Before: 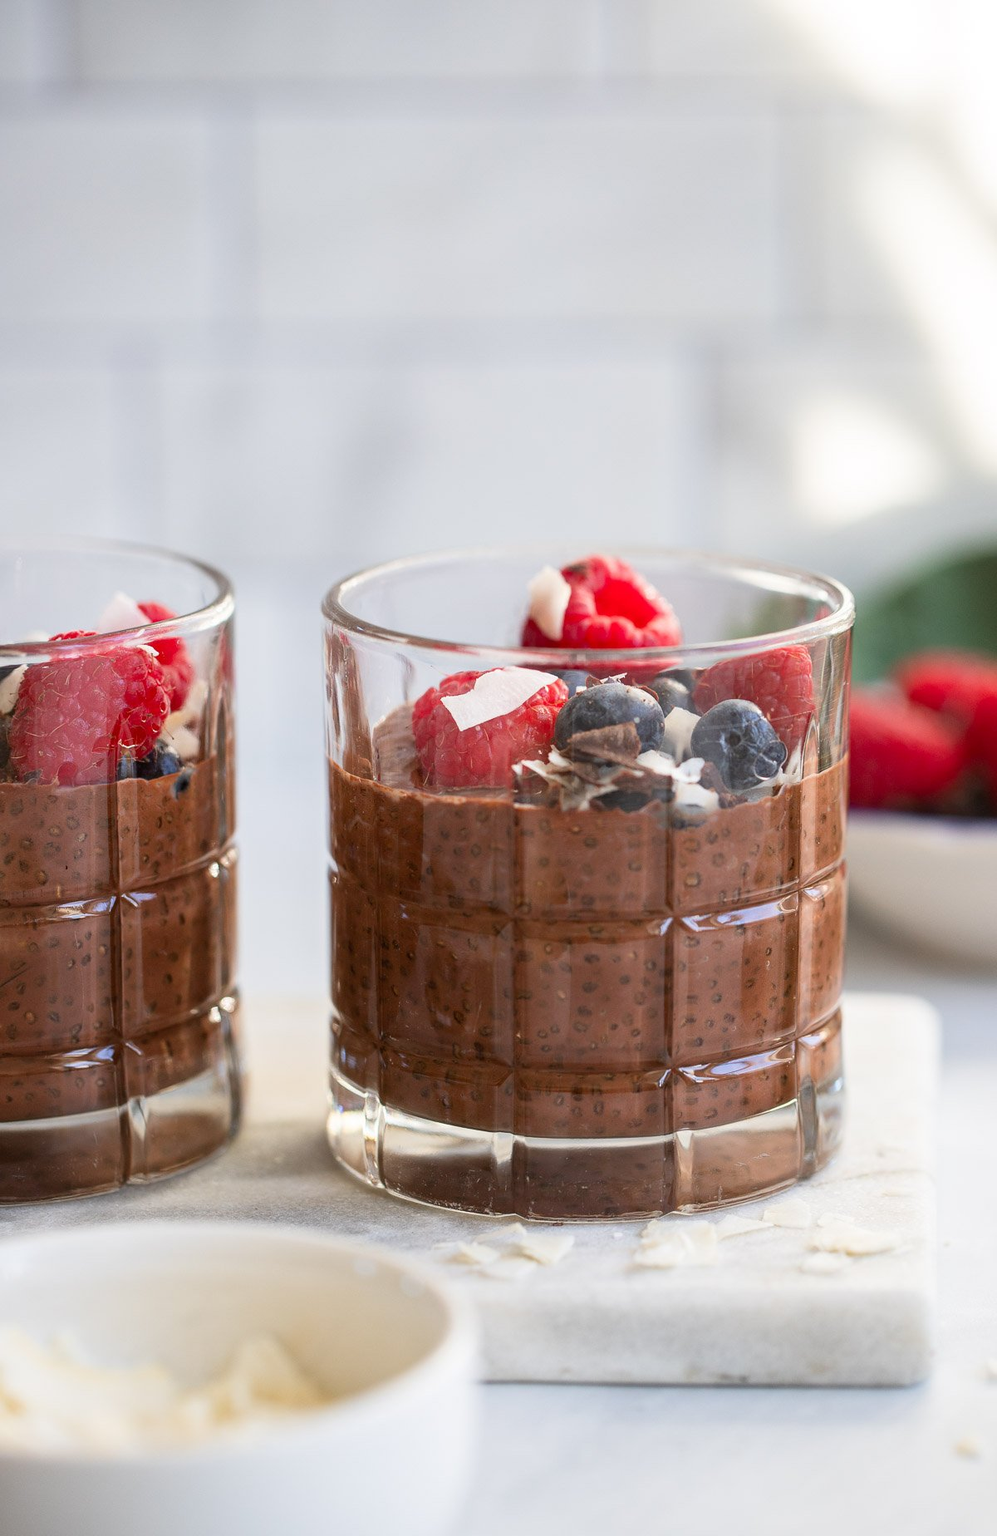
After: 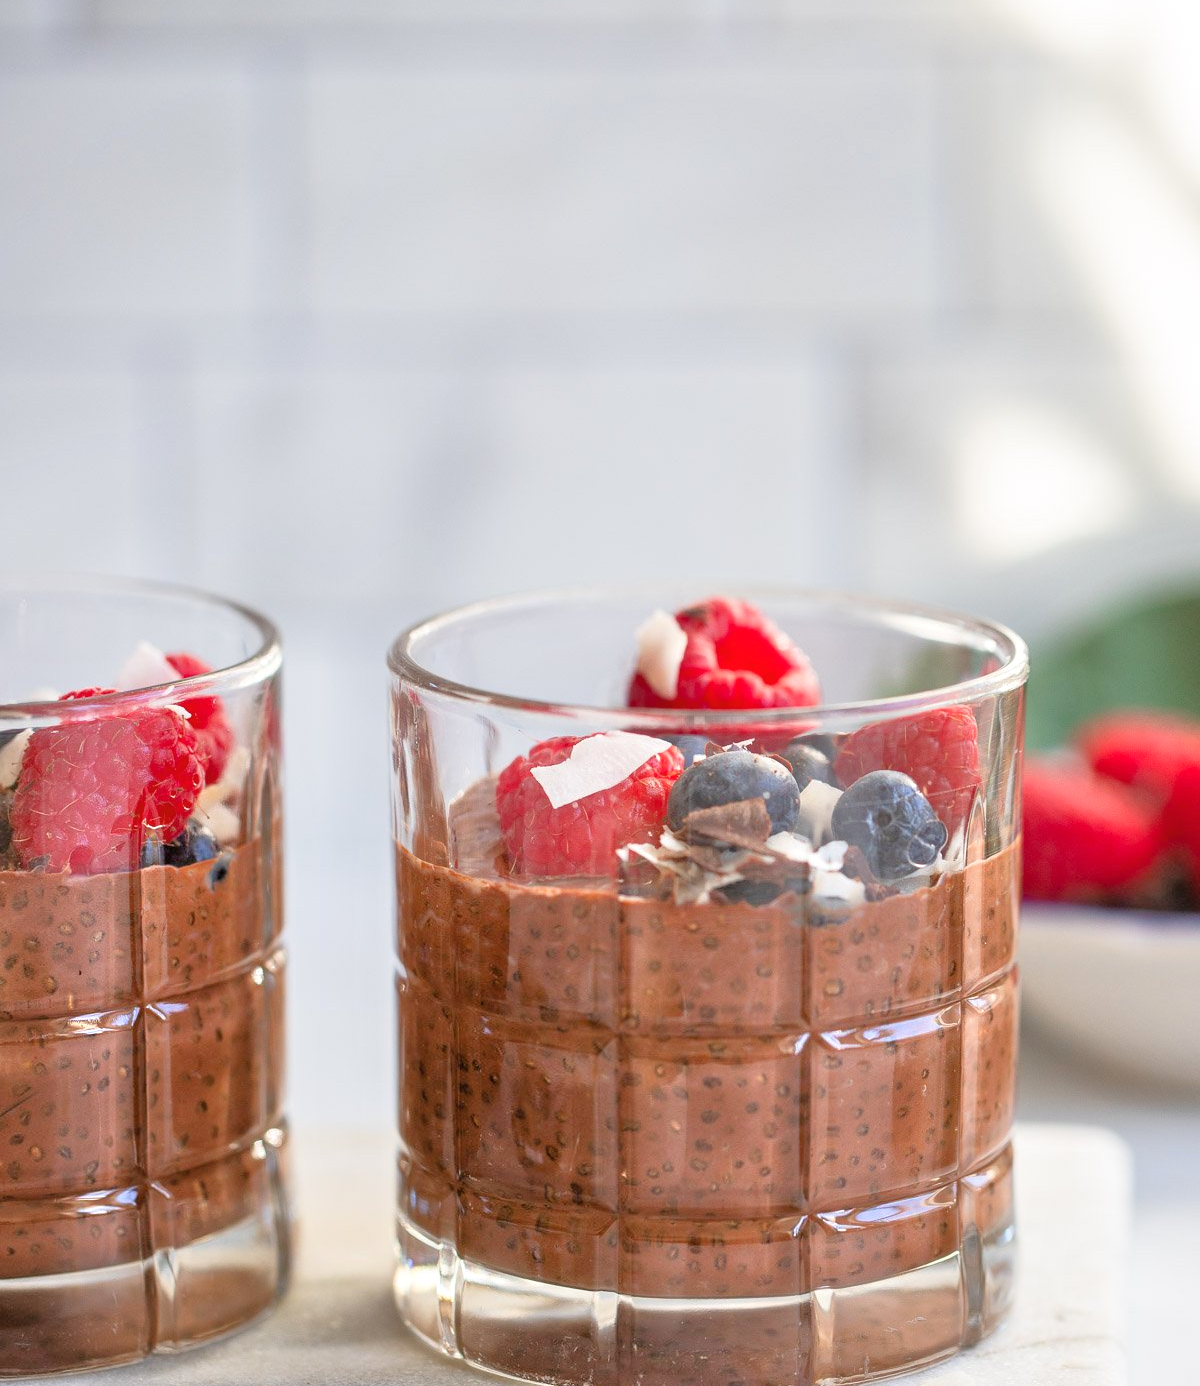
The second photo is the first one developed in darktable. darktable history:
crop: top 3.857%, bottom 21.132%
tone equalizer: -7 EV 0.15 EV, -6 EV 0.6 EV, -5 EV 1.15 EV, -4 EV 1.33 EV, -3 EV 1.15 EV, -2 EV 0.6 EV, -1 EV 0.15 EV, mask exposure compensation -0.5 EV
color balance rgb: global vibrance 1%, saturation formula JzAzBz (2021)
